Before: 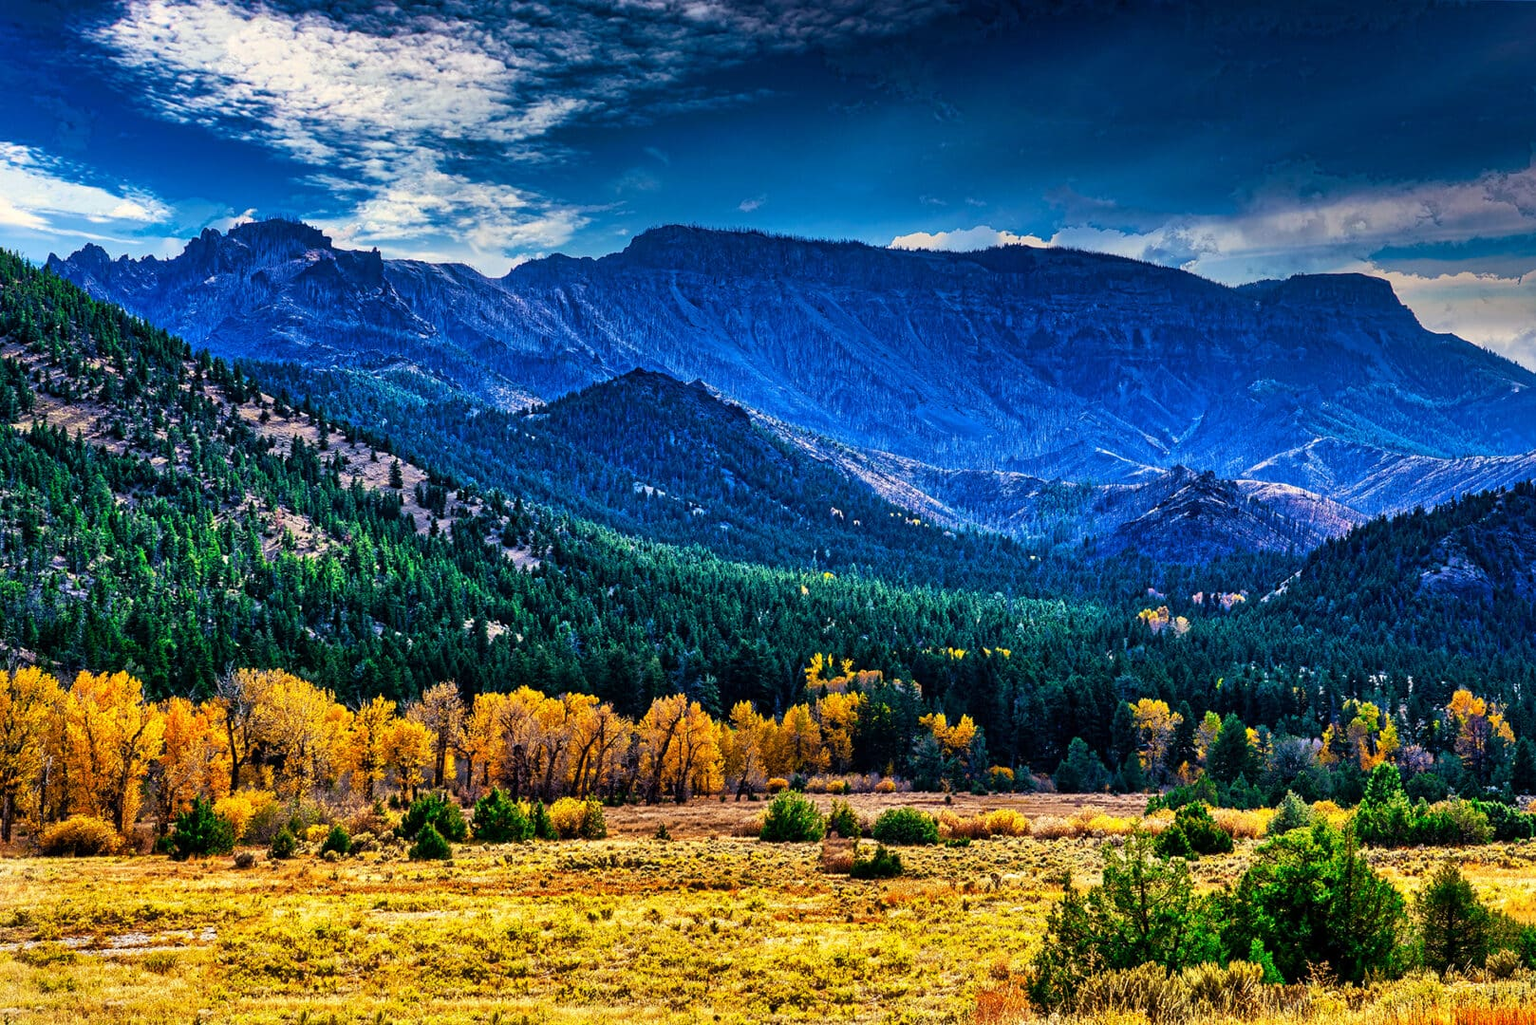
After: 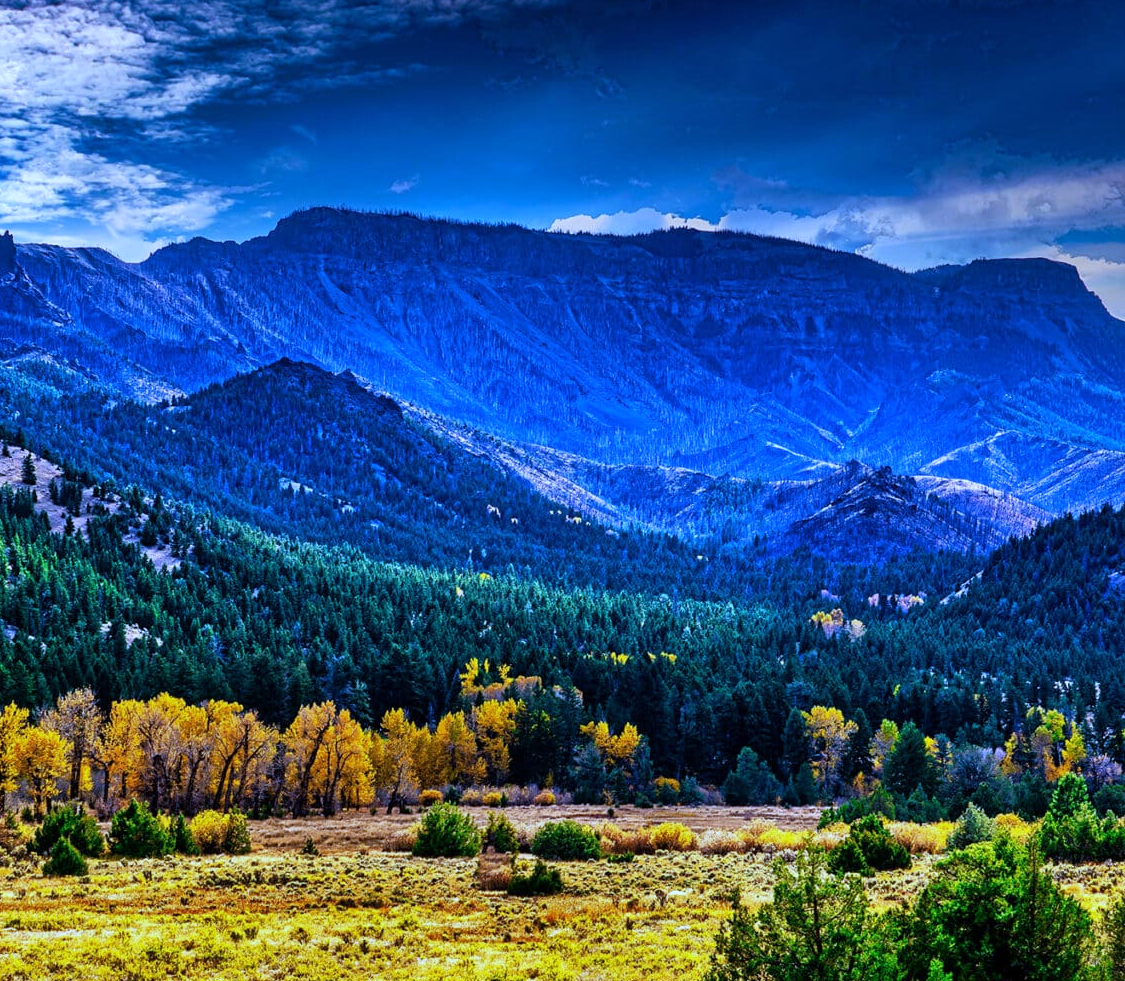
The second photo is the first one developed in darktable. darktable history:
white balance: red 0.871, blue 1.249
crop and rotate: left 24.034%, top 2.838%, right 6.406%, bottom 6.299%
